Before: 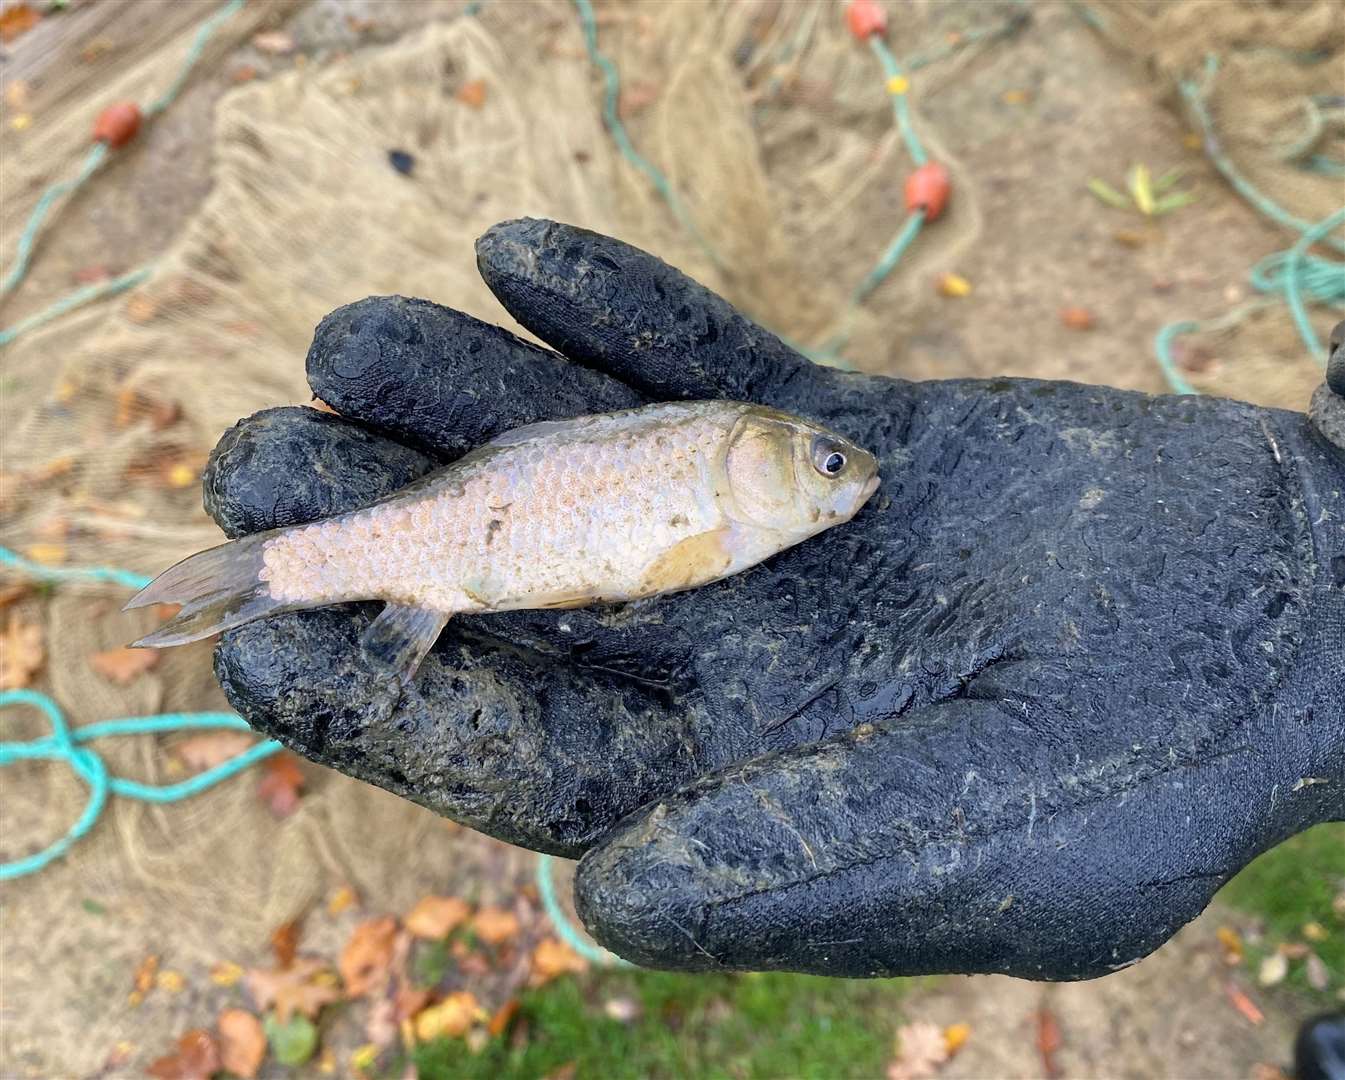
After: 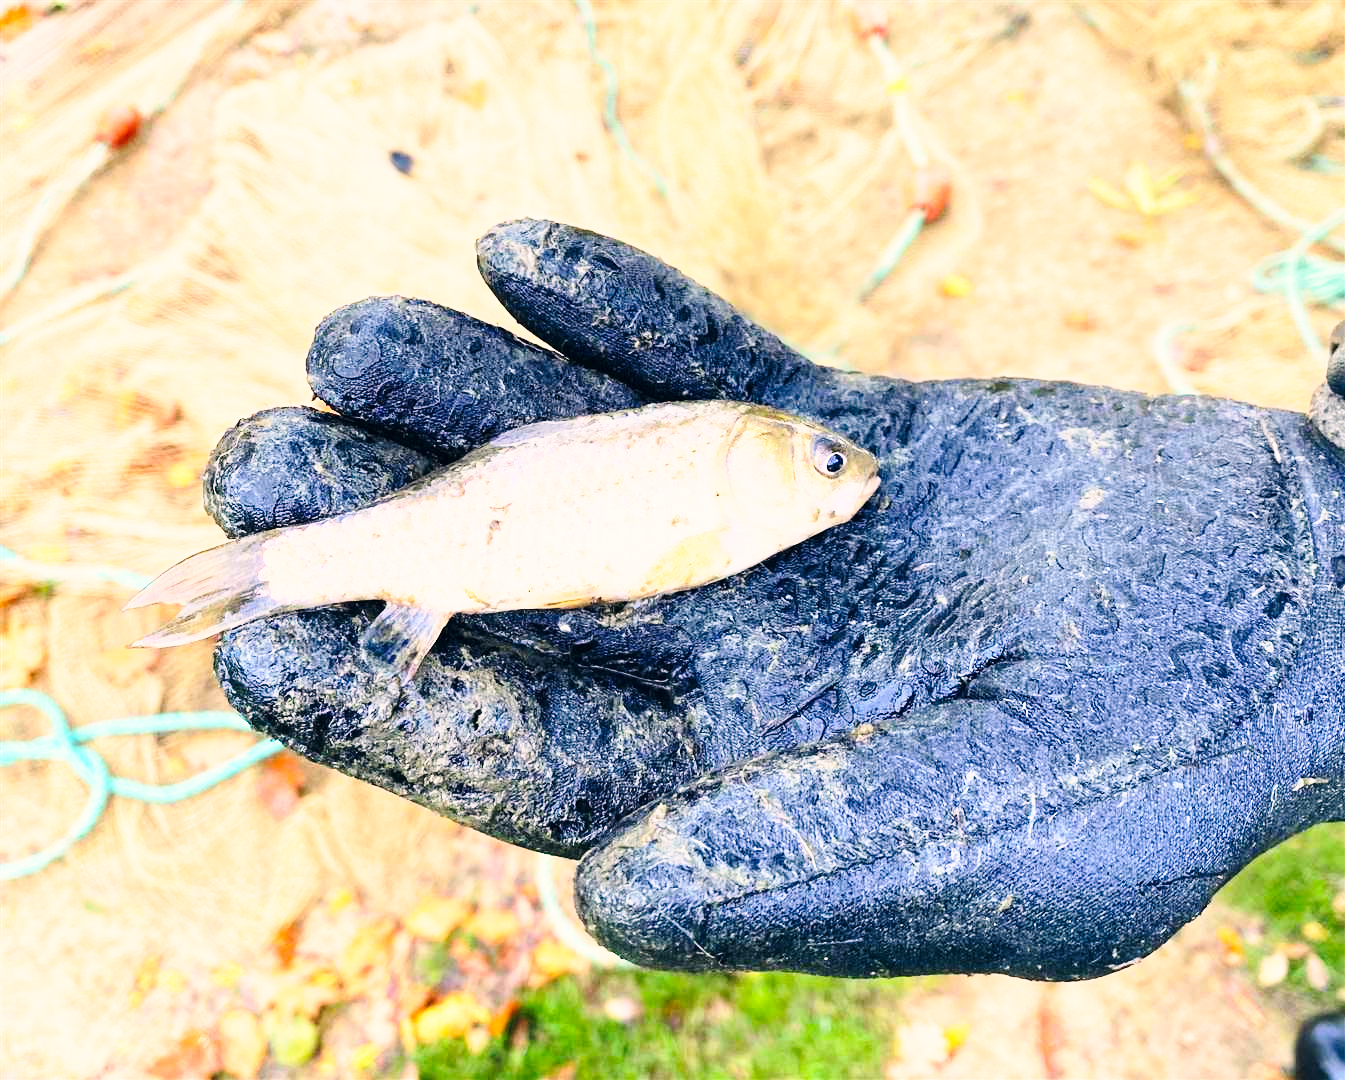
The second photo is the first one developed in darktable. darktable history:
color correction: highlights a* 5.38, highlights b* 5.3, shadows a* -4.26, shadows b* -5.11
contrast brightness saturation: contrast 0.2, brightness 0.16, saturation 0.22
base curve: curves: ch0 [(0, 0) (0.026, 0.03) (0.109, 0.232) (0.351, 0.748) (0.669, 0.968) (1, 1)], preserve colors none
